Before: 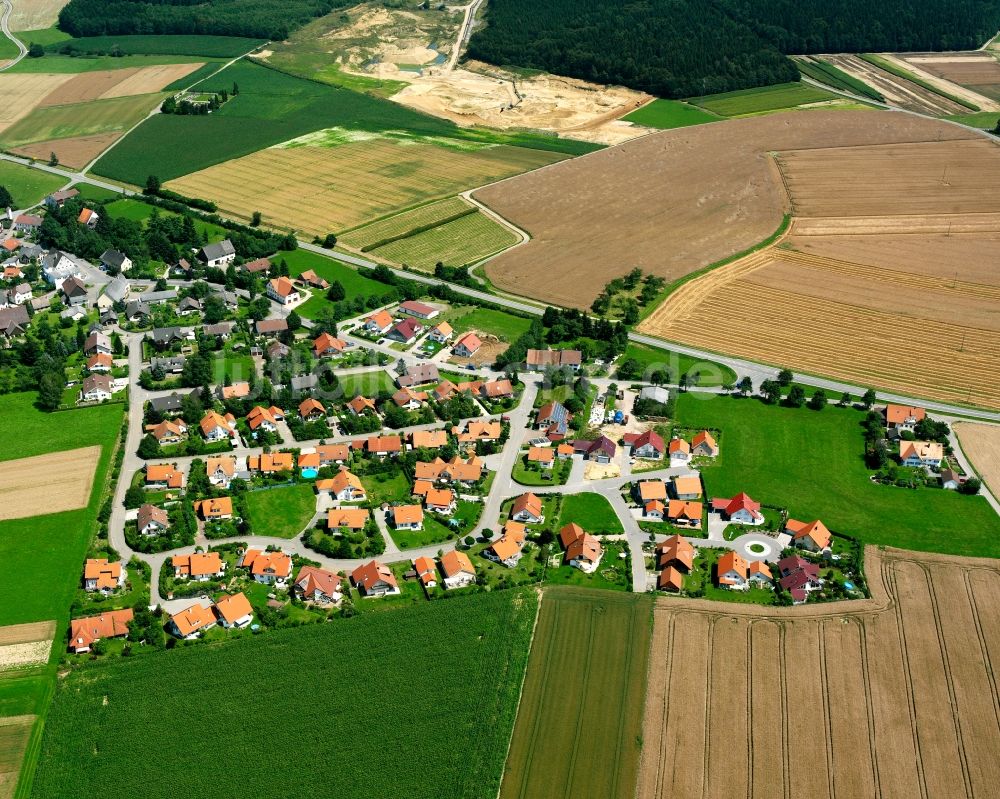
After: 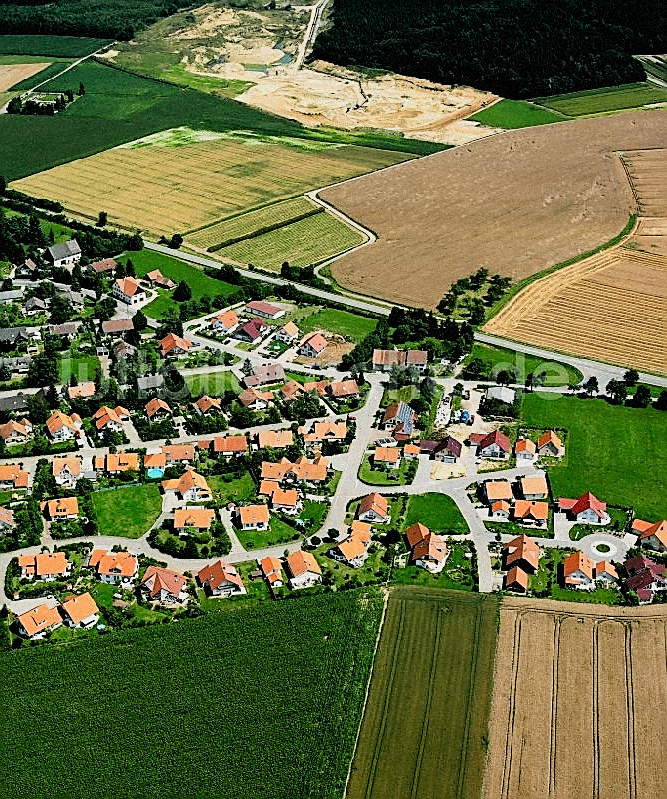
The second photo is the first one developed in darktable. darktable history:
grain: mid-tones bias 0%
filmic rgb: black relative exposure -5 EV, hardness 2.88, contrast 1.4, highlights saturation mix -30%
sharpen: radius 1.4, amount 1.25, threshold 0.7
contrast equalizer: y [[0.5 ×6], [0.5 ×6], [0.975, 0.964, 0.925, 0.865, 0.793, 0.721], [0 ×6], [0 ×6]]
crop and rotate: left 15.446%, right 17.836%
